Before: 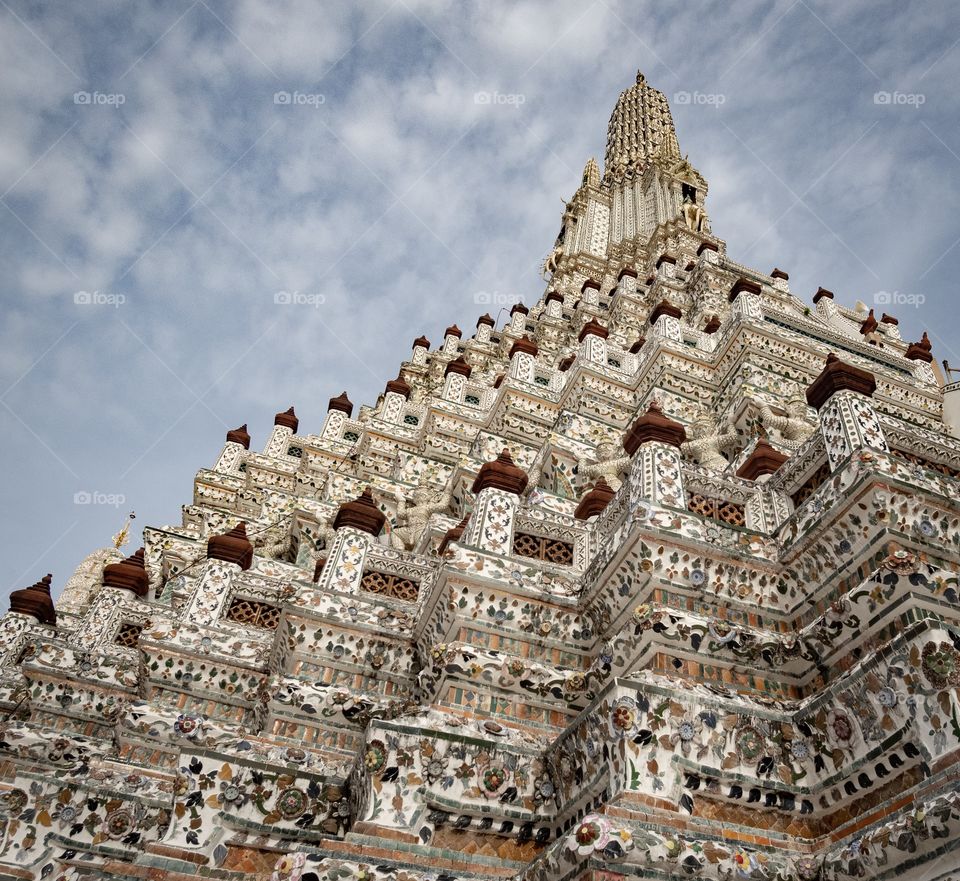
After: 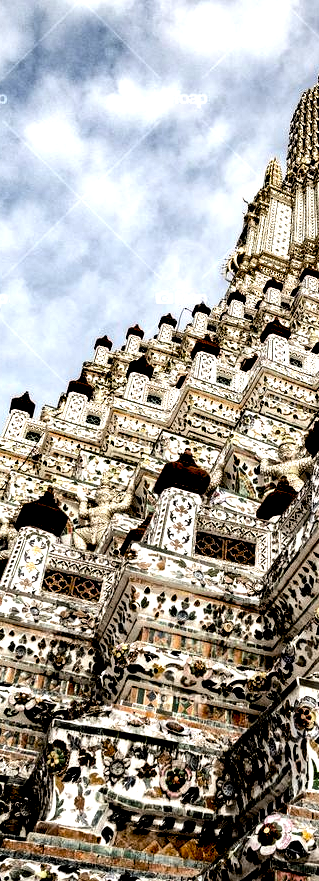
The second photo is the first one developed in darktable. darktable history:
crop: left 33.196%, right 33.523%
tone equalizer: -8 EV -0.759 EV, -7 EV -0.675 EV, -6 EV -0.608 EV, -5 EV -0.407 EV, -3 EV 0.398 EV, -2 EV 0.6 EV, -1 EV 0.685 EV, +0 EV 0.728 EV, edges refinement/feathering 500, mask exposure compensation -1.57 EV, preserve details no
local contrast: highlights 27%, shadows 77%, midtone range 0.743
levels: levels [0.062, 0.494, 0.925]
exposure: black level correction 0.057, compensate highlight preservation false
